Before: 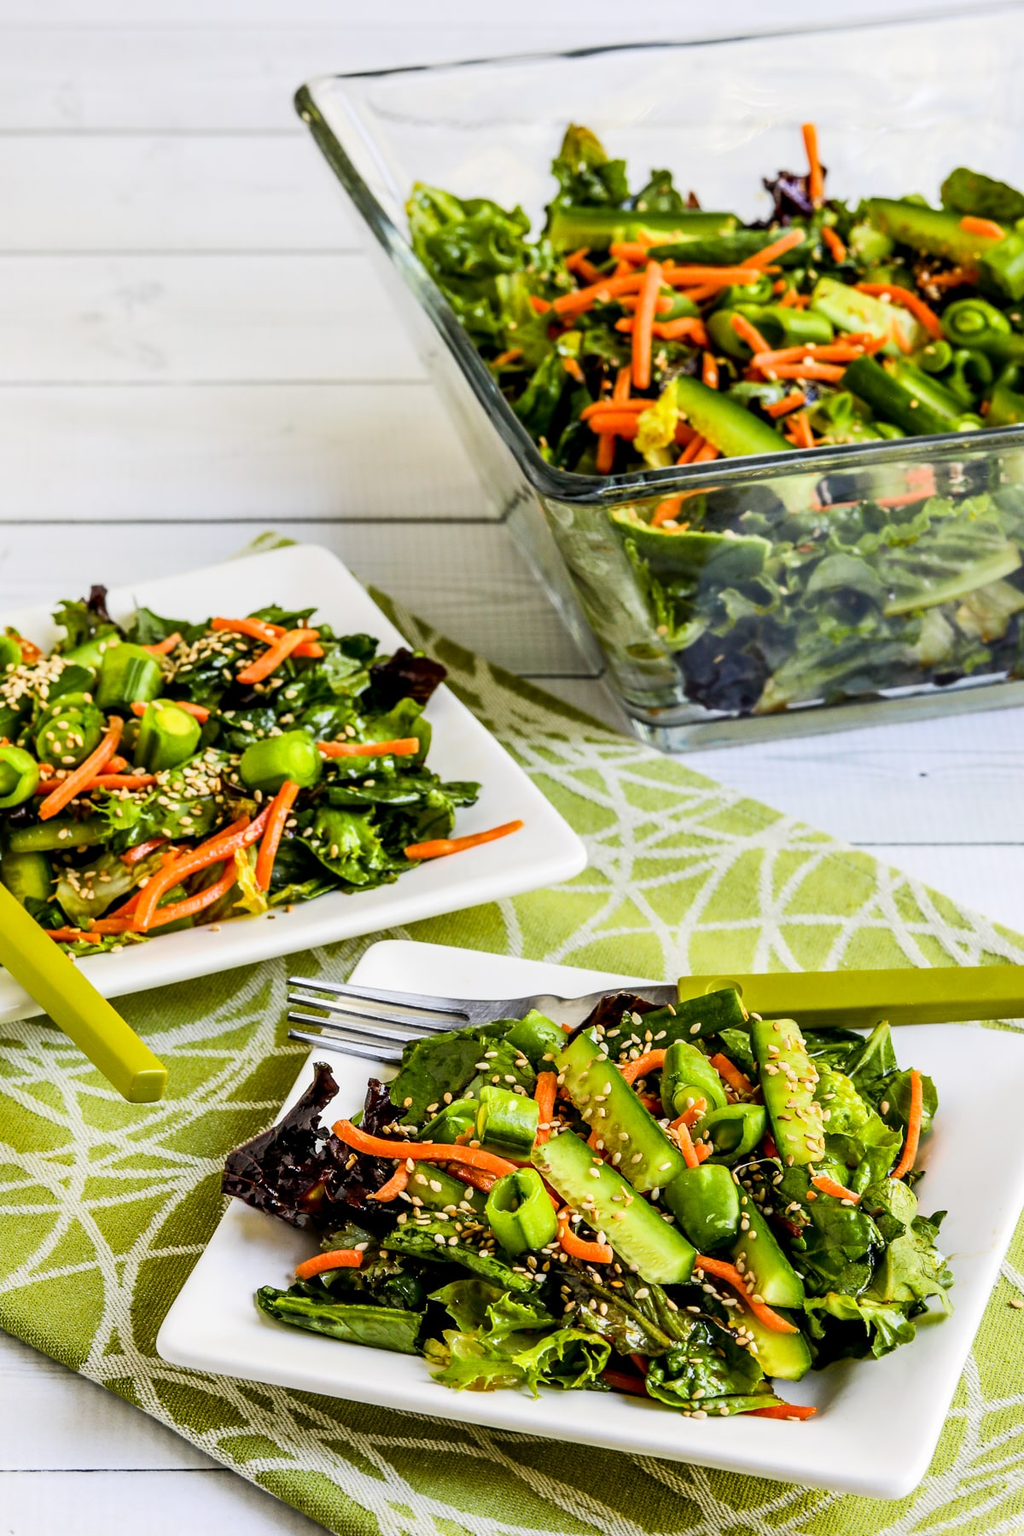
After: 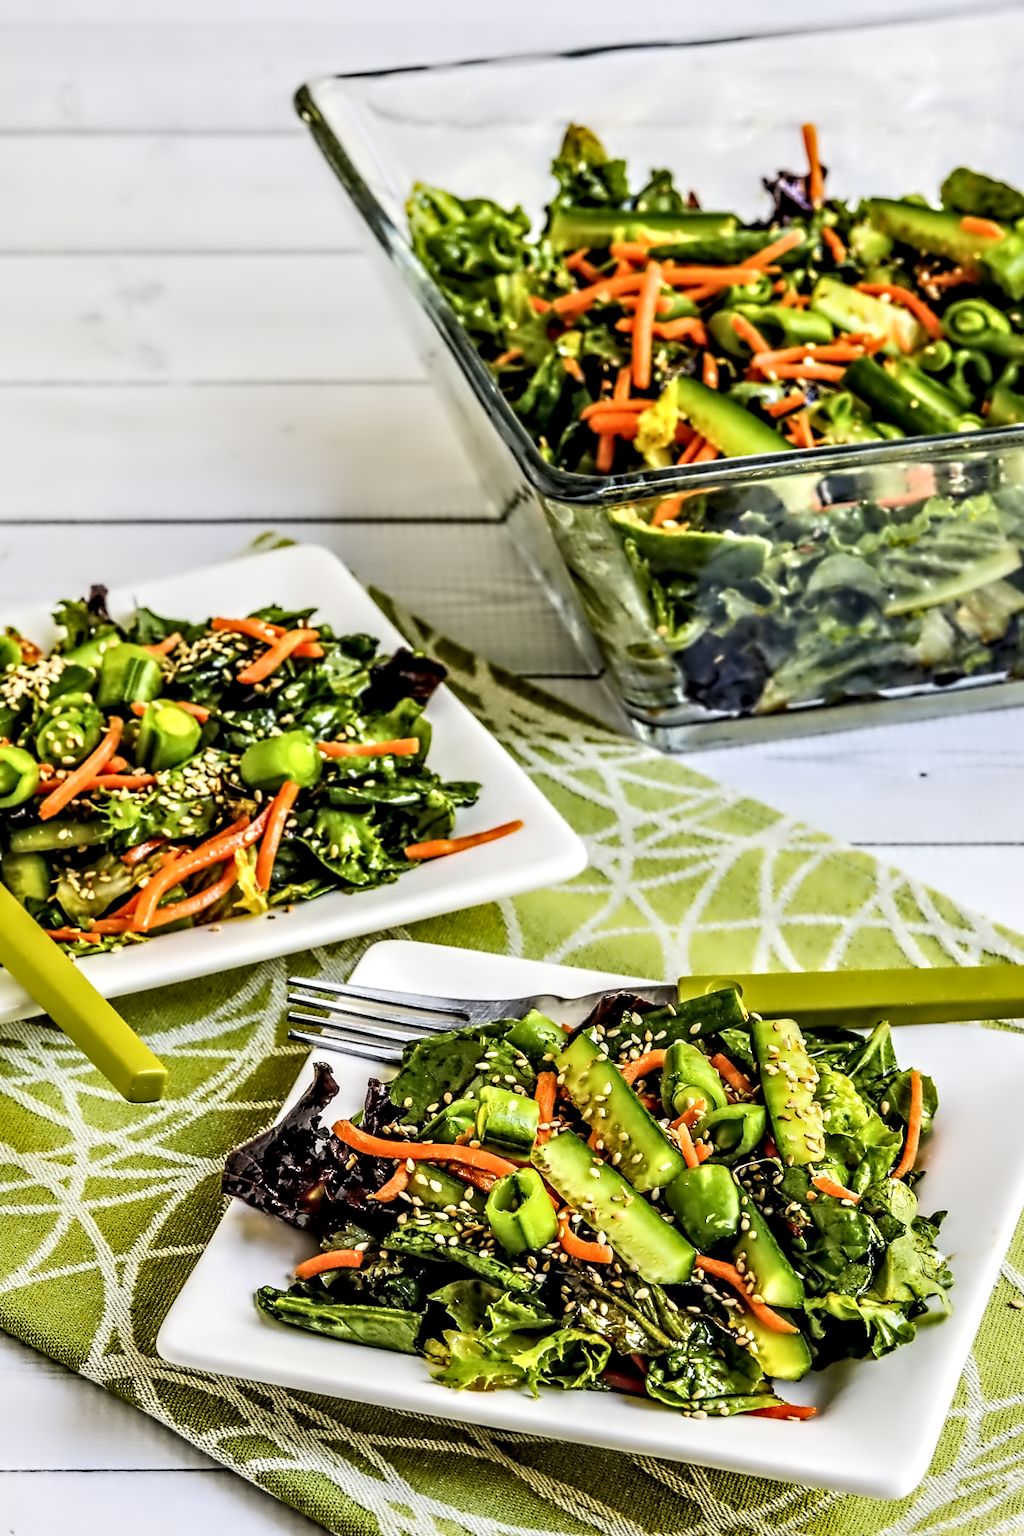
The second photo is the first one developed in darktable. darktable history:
contrast equalizer: octaves 7, y [[0.5, 0.542, 0.583, 0.625, 0.667, 0.708], [0.5 ×6], [0.5 ×6], [0, 0.033, 0.067, 0.1, 0.133, 0.167], [0, 0.05, 0.1, 0.15, 0.2, 0.25]]
local contrast: on, module defaults
